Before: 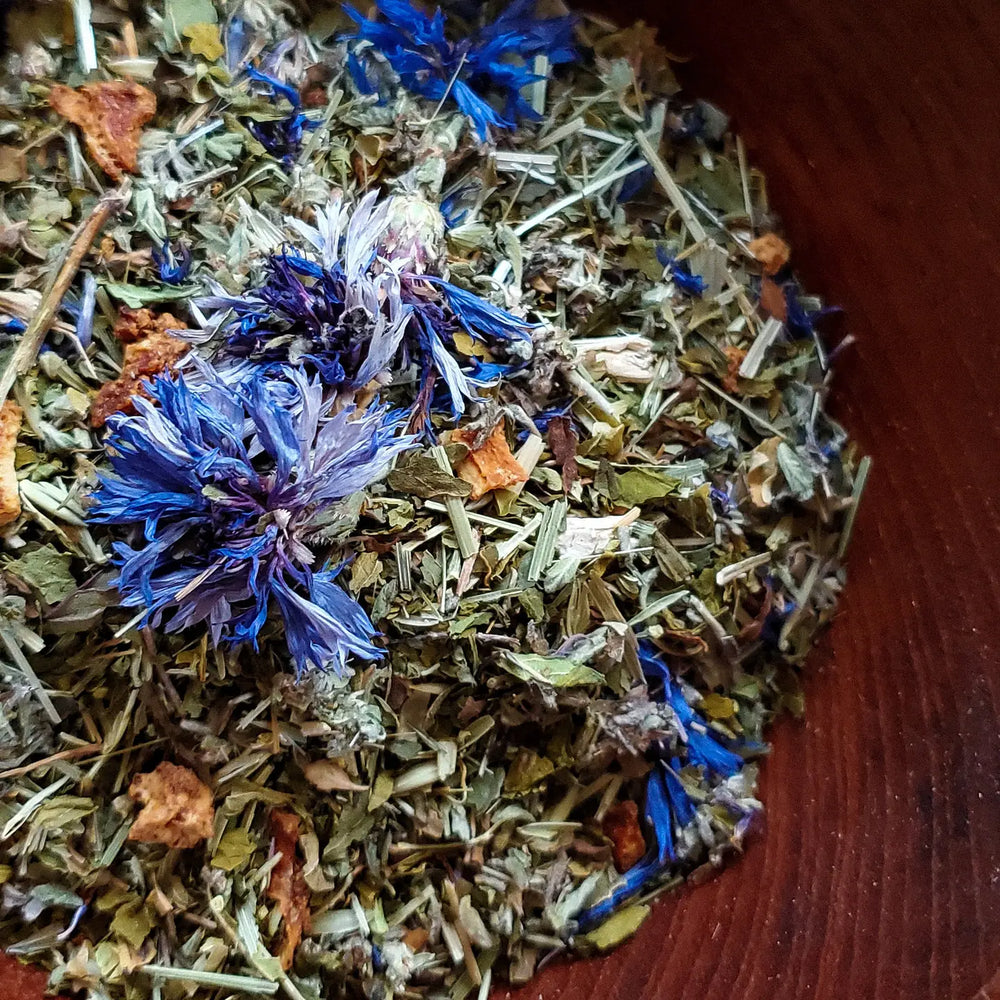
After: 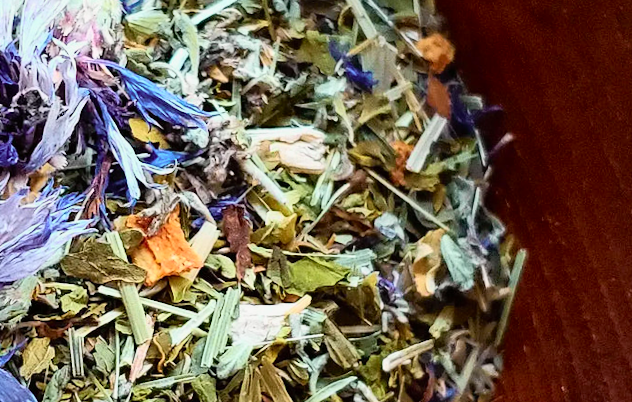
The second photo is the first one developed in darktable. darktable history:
rotate and perspective: rotation 0.679°, lens shift (horizontal) 0.136, crop left 0.009, crop right 0.991, crop top 0.078, crop bottom 0.95
tone curve: curves: ch0 [(0, 0.005) (0.103, 0.097) (0.18, 0.22) (0.4, 0.485) (0.5, 0.612) (0.668, 0.787) (0.823, 0.894) (1, 0.971)]; ch1 [(0, 0) (0.172, 0.123) (0.324, 0.253) (0.396, 0.388) (0.478, 0.461) (0.499, 0.498) (0.522, 0.528) (0.618, 0.649) (0.753, 0.821) (1, 1)]; ch2 [(0, 0) (0.411, 0.424) (0.496, 0.501) (0.515, 0.514) (0.555, 0.585) (0.641, 0.69) (1, 1)], color space Lab, independent channels, preserve colors none
crop: left 36.005%, top 18.293%, right 0.31%, bottom 38.444%
